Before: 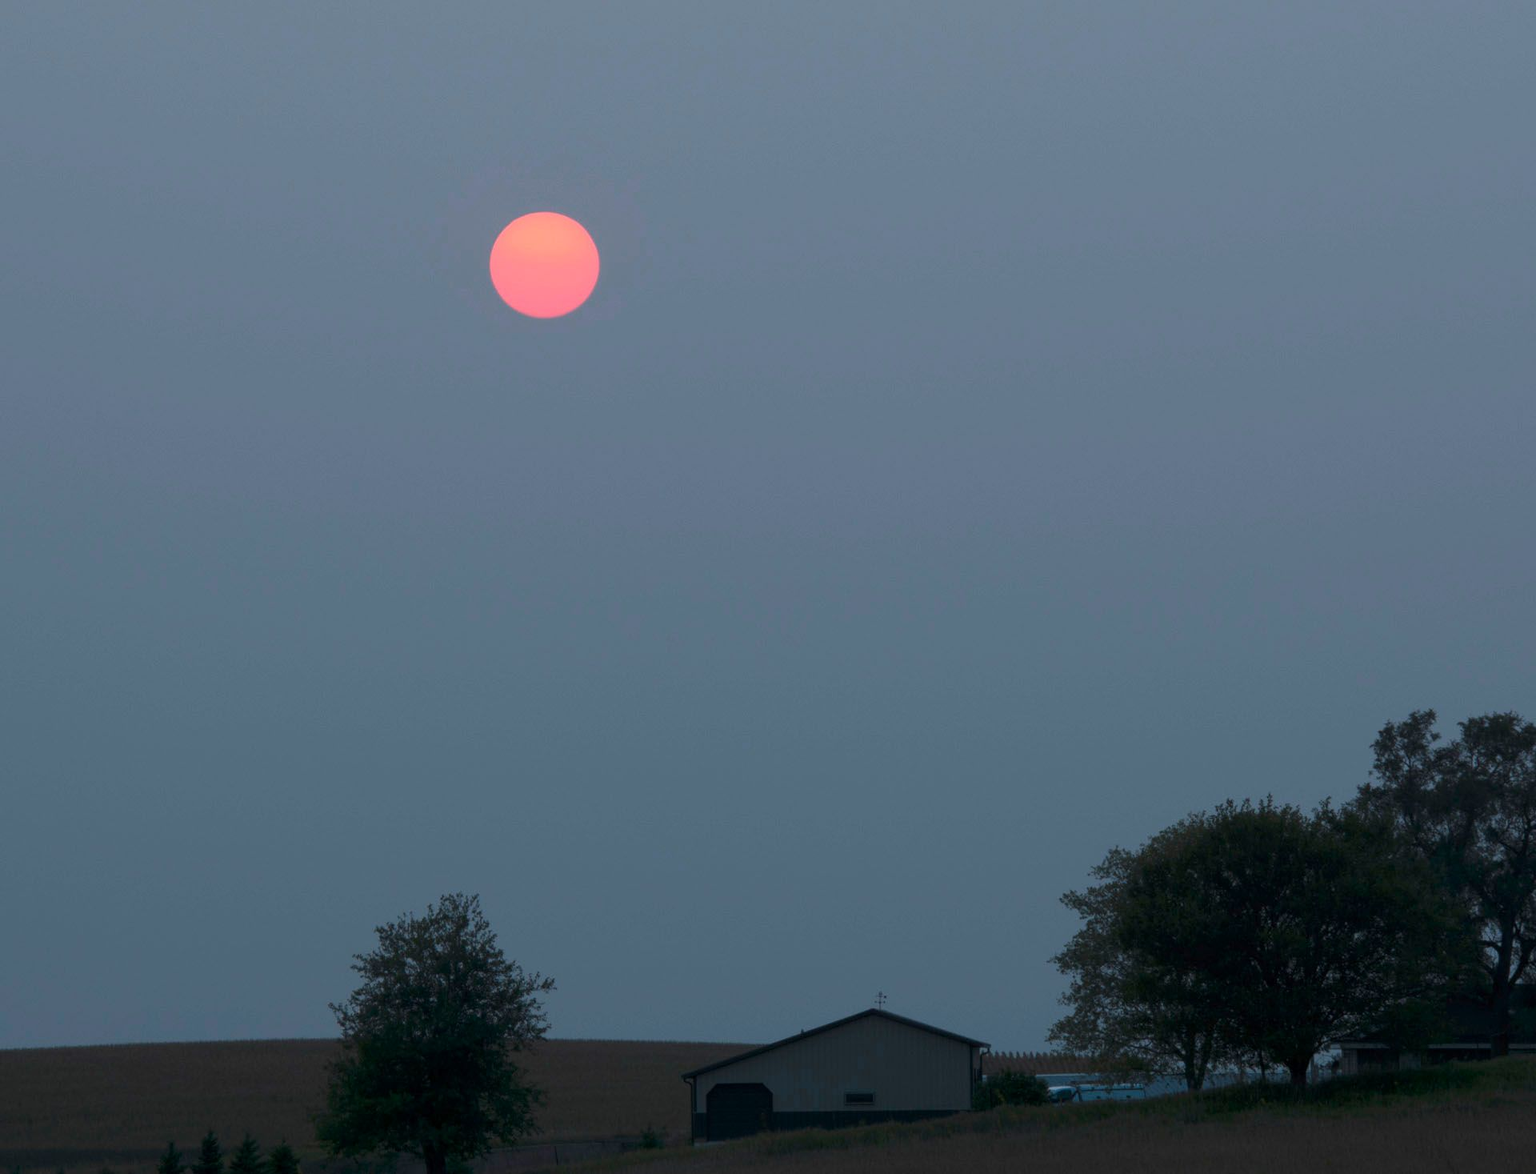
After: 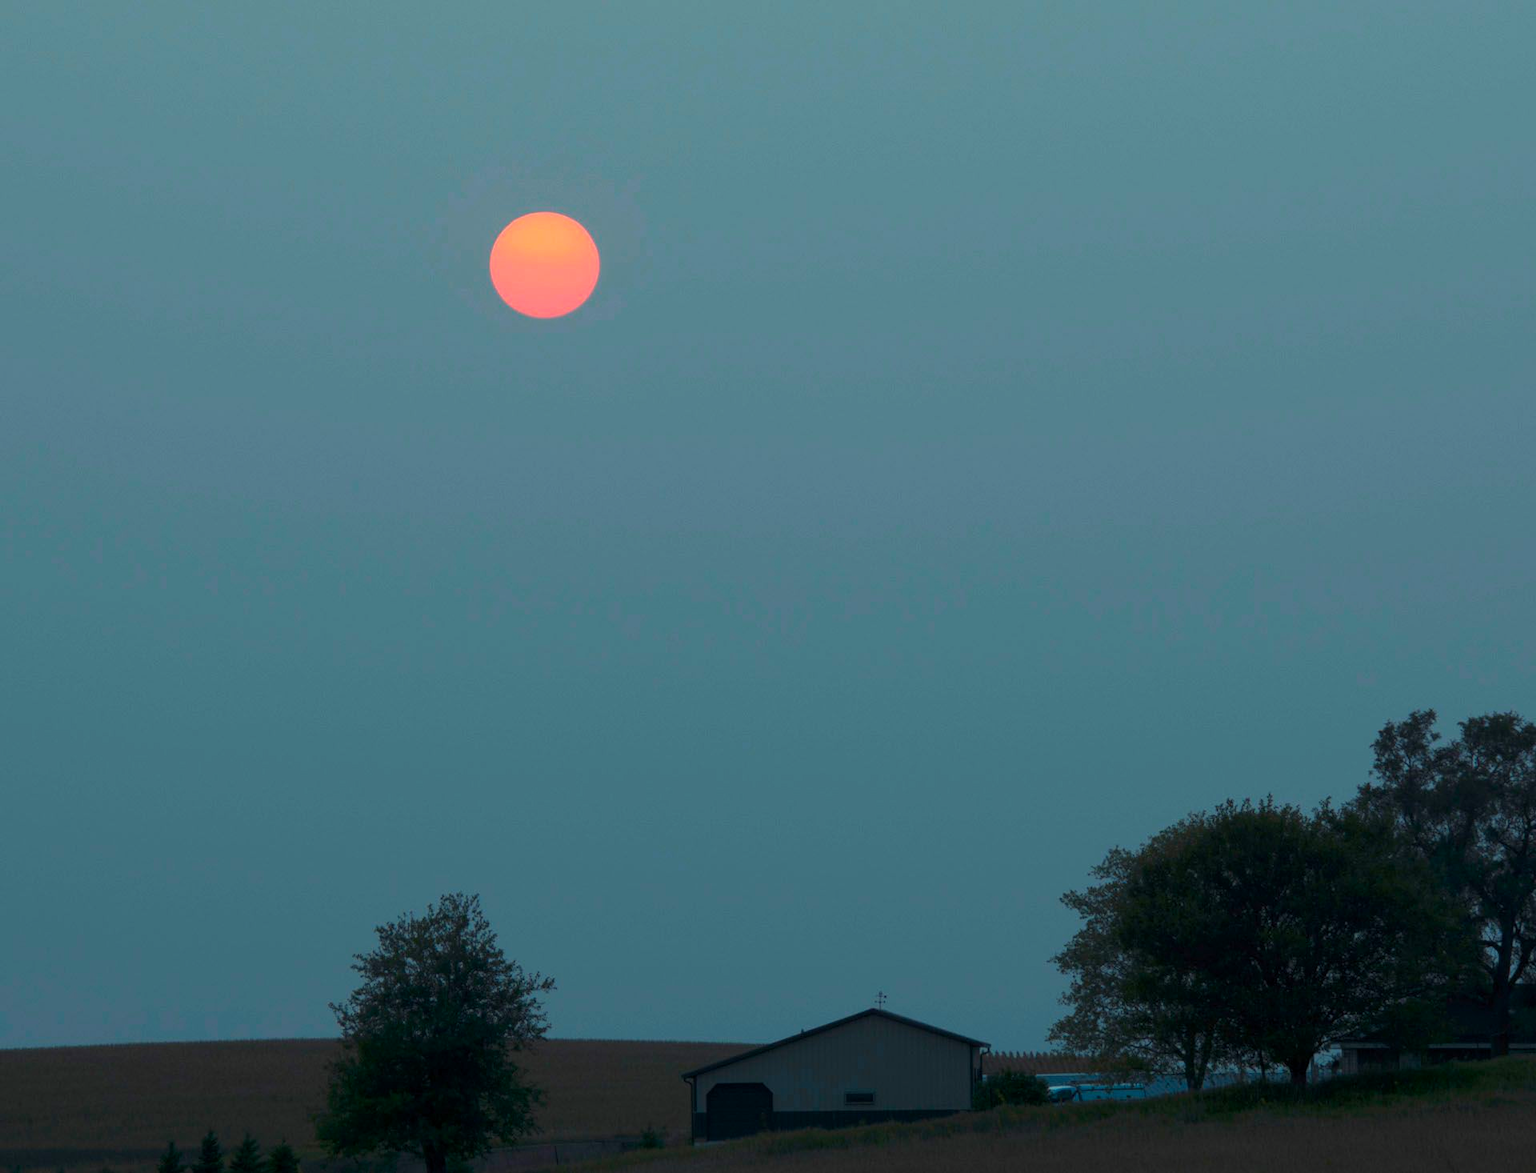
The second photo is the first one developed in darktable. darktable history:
color balance rgb: highlights gain › luminance 15.134%, highlights gain › chroma 6.986%, highlights gain › hue 122.25°, perceptual saturation grading › global saturation 31.32%, global vibrance 14.33%
